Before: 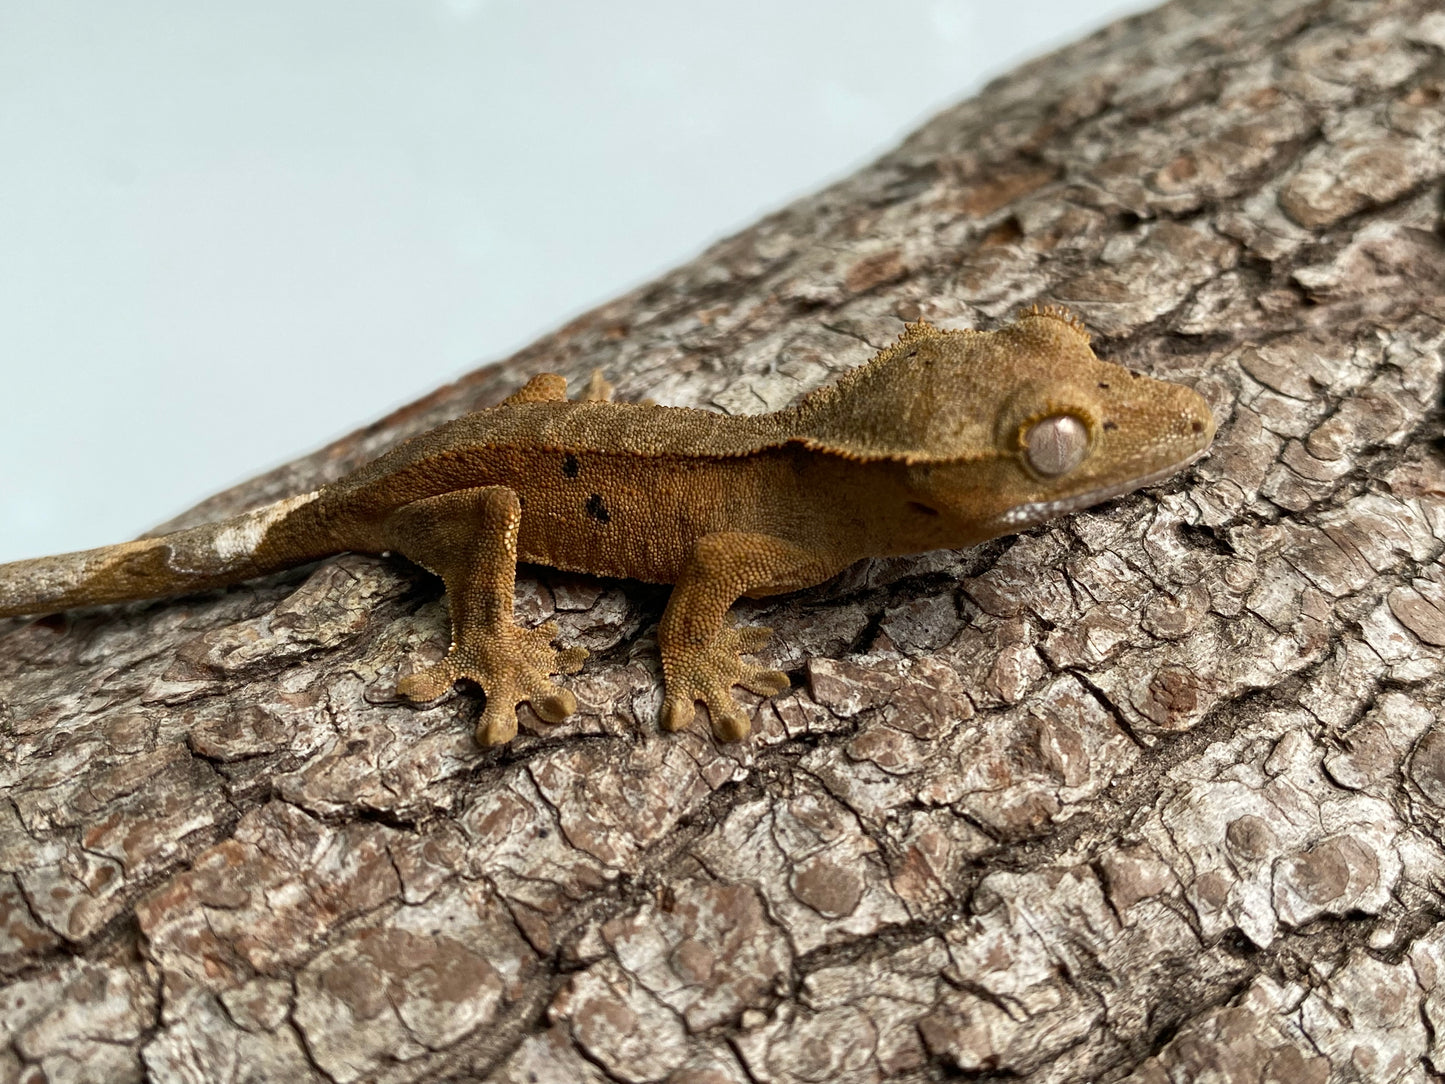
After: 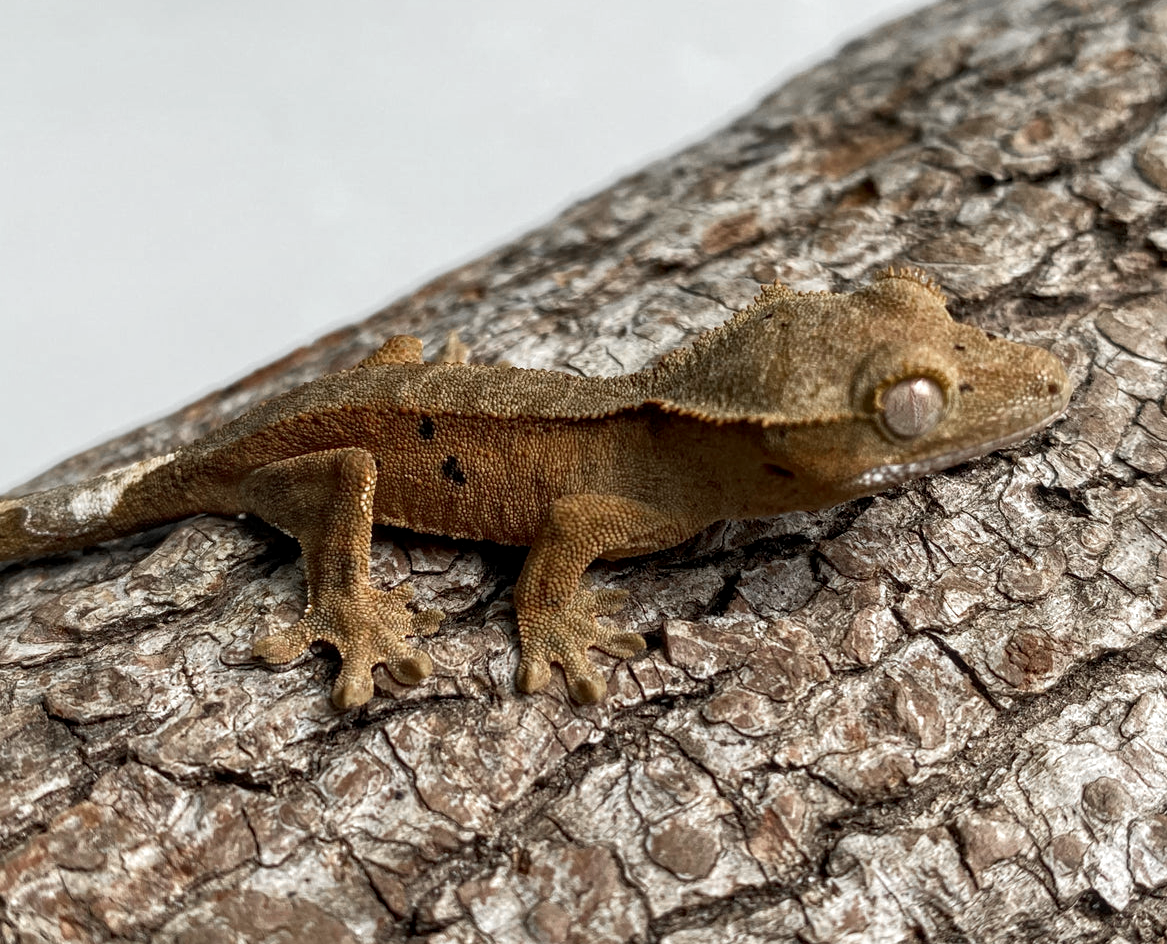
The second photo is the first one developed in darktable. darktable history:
crop: left 9.991%, top 3.592%, right 9.188%, bottom 9.307%
local contrast: on, module defaults
color zones: curves: ch1 [(0, 0.638) (0.193, 0.442) (0.286, 0.15) (0.429, 0.14) (0.571, 0.142) (0.714, 0.154) (0.857, 0.175) (1, 0.638)]
